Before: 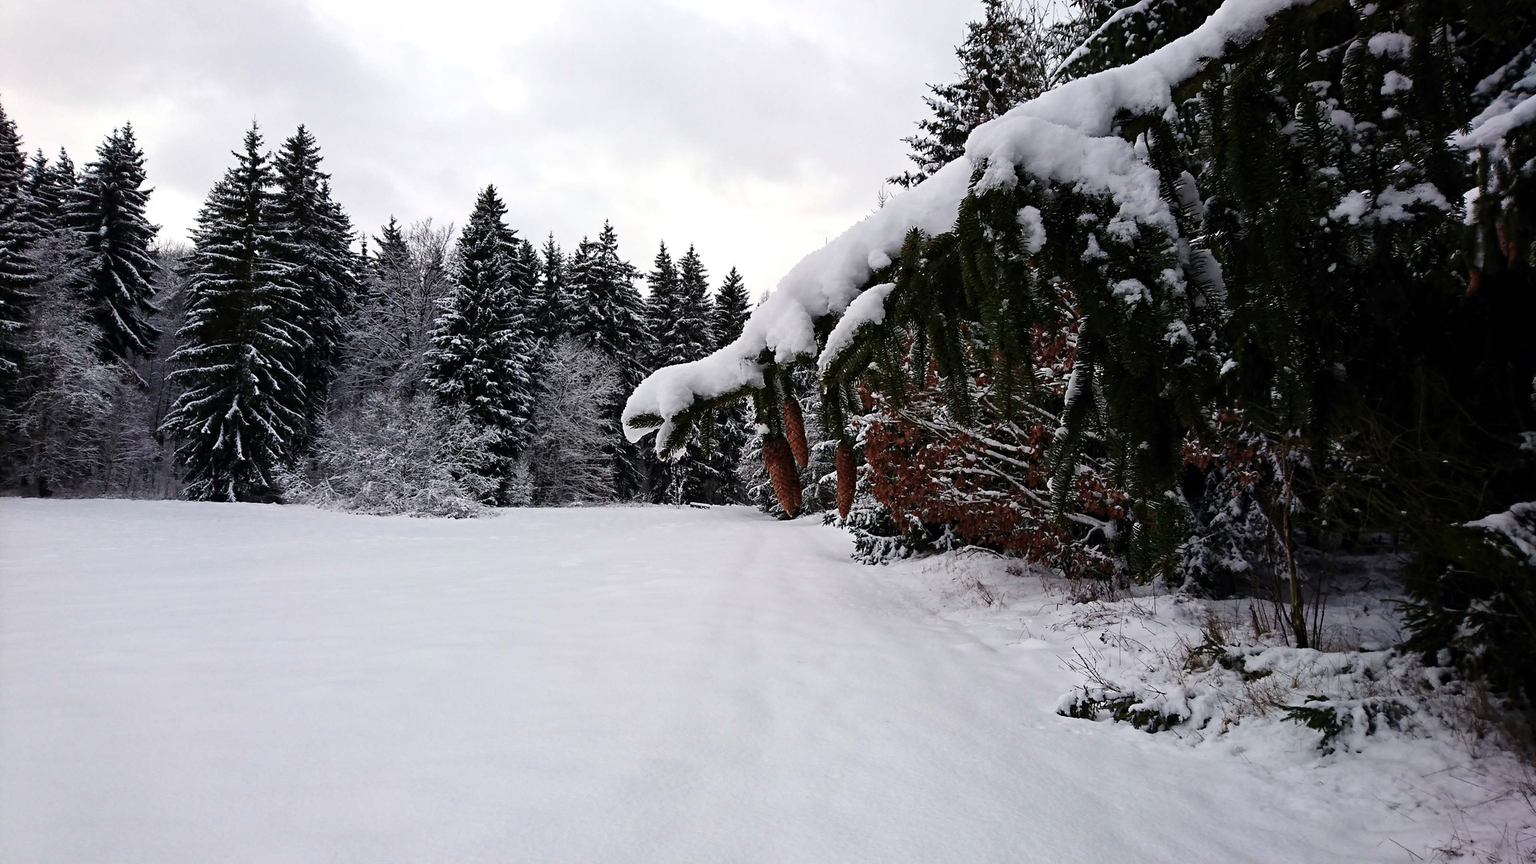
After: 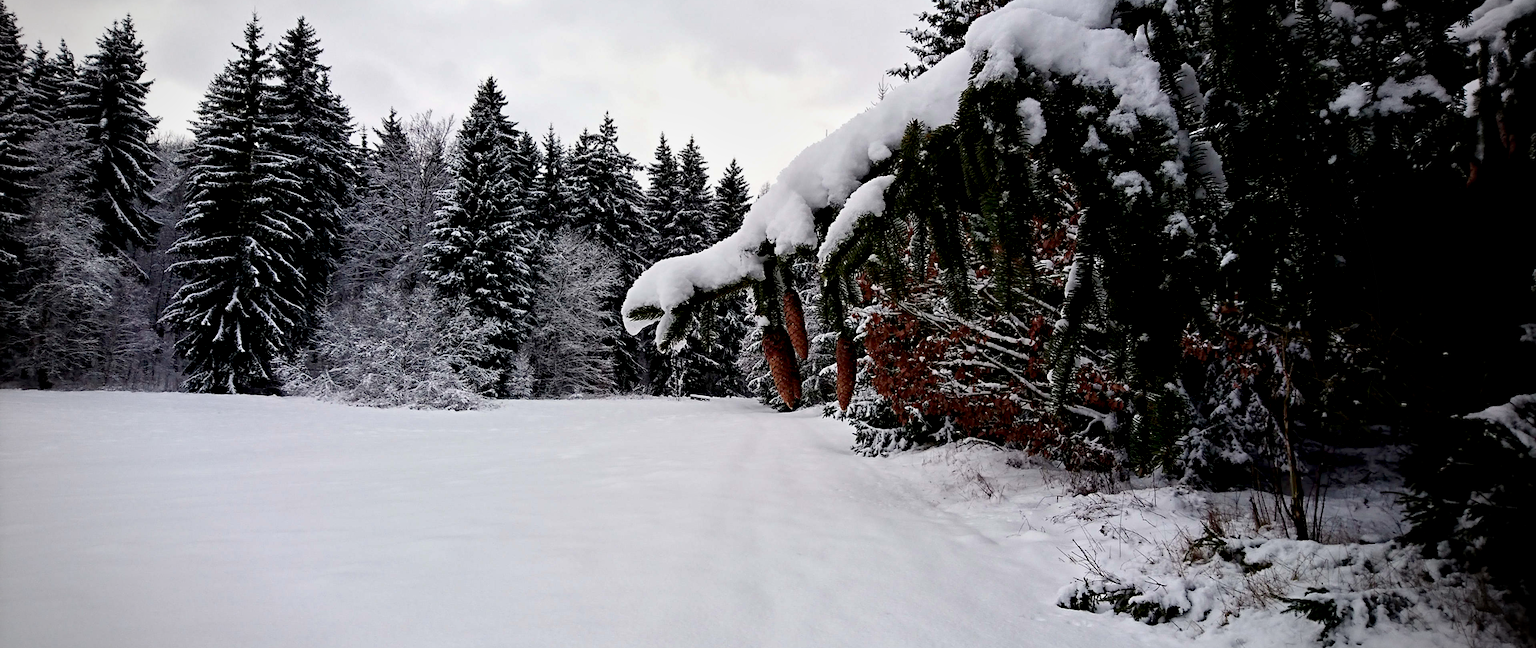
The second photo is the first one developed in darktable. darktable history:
shadows and highlights: radius 334.93, shadows 63.48, highlights 6.06, compress 87.7%, highlights color adjustment 39.73%, soften with gaussian
crop and rotate: top 12.5%, bottom 12.5%
vignetting: fall-off start 79.43%, saturation -0.649, width/height ratio 1.327, unbound false
tone equalizer: -8 EV -0.002 EV, -7 EV 0.005 EV, -6 EV -0.009 EV, -5 EV 0.011 EV, -4 EV -0.012 EV, -3 EV 0.007 EV, -2 EV -0.062 EV, -1 EV -0.293 EV, +0 EV -0.582 EV, smoothing diameter 2%, edges refinement/feathering 20, mask exposure compensation -1.57 EV, filter diffusion 5
exposure: black level correction 0.007, exposure 0.159 EV, compensate highlight preservation false
